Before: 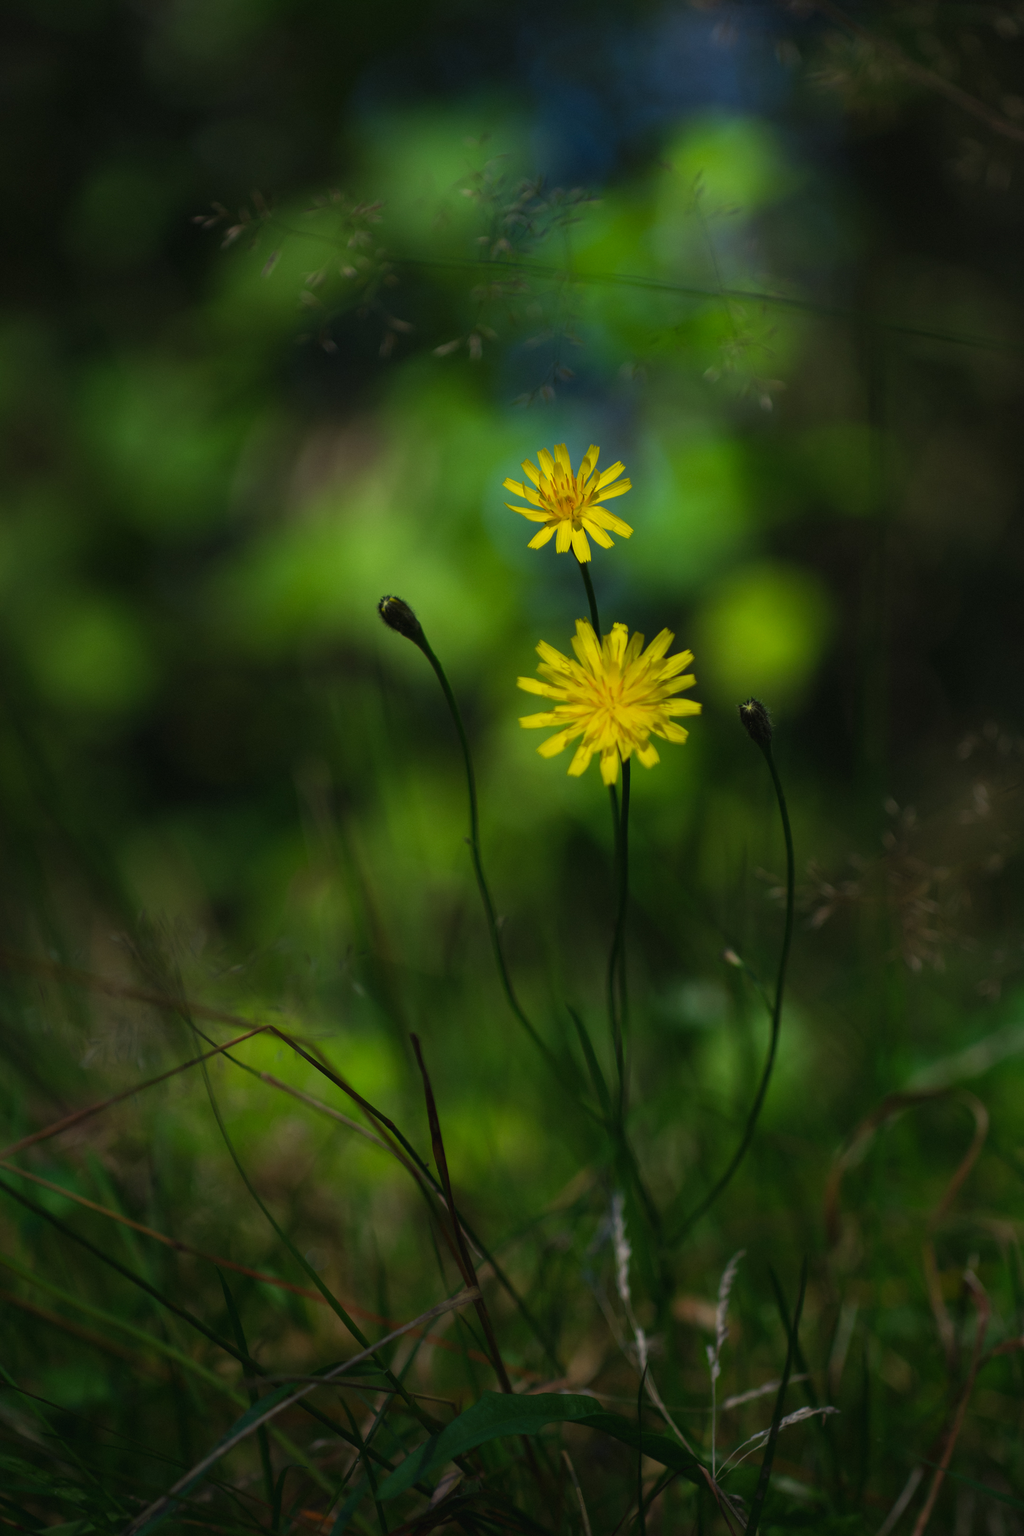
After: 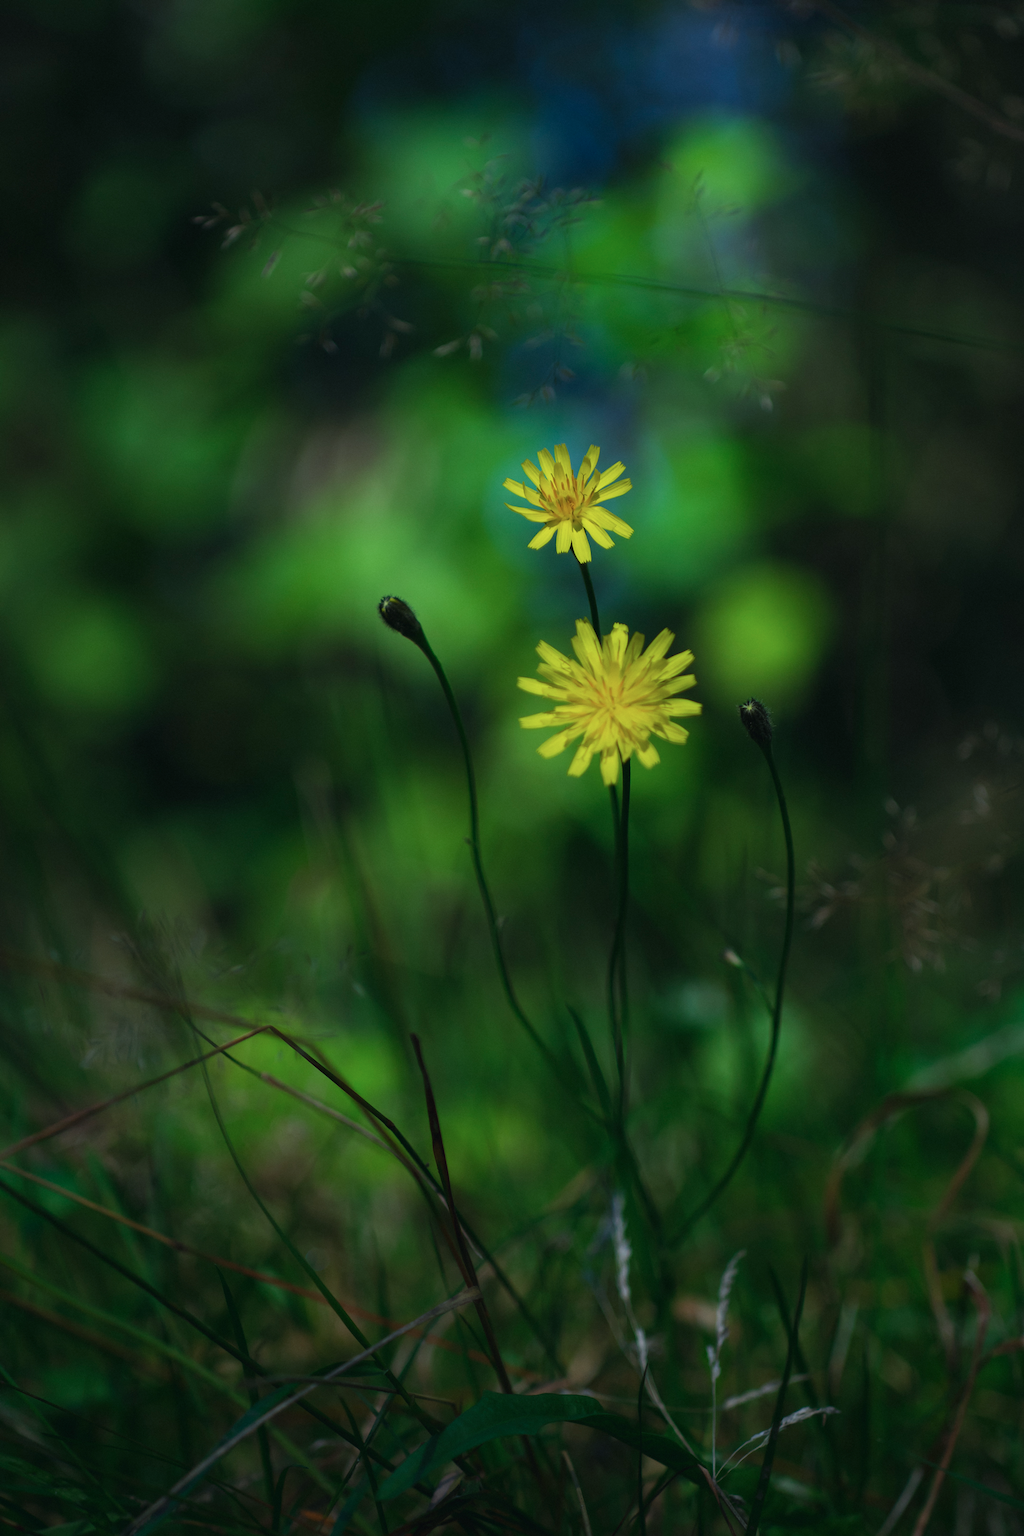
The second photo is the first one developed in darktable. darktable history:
color calibration: illuminant as shot in camera, x 0.385, y 0.38, temperature 3951.13 K
